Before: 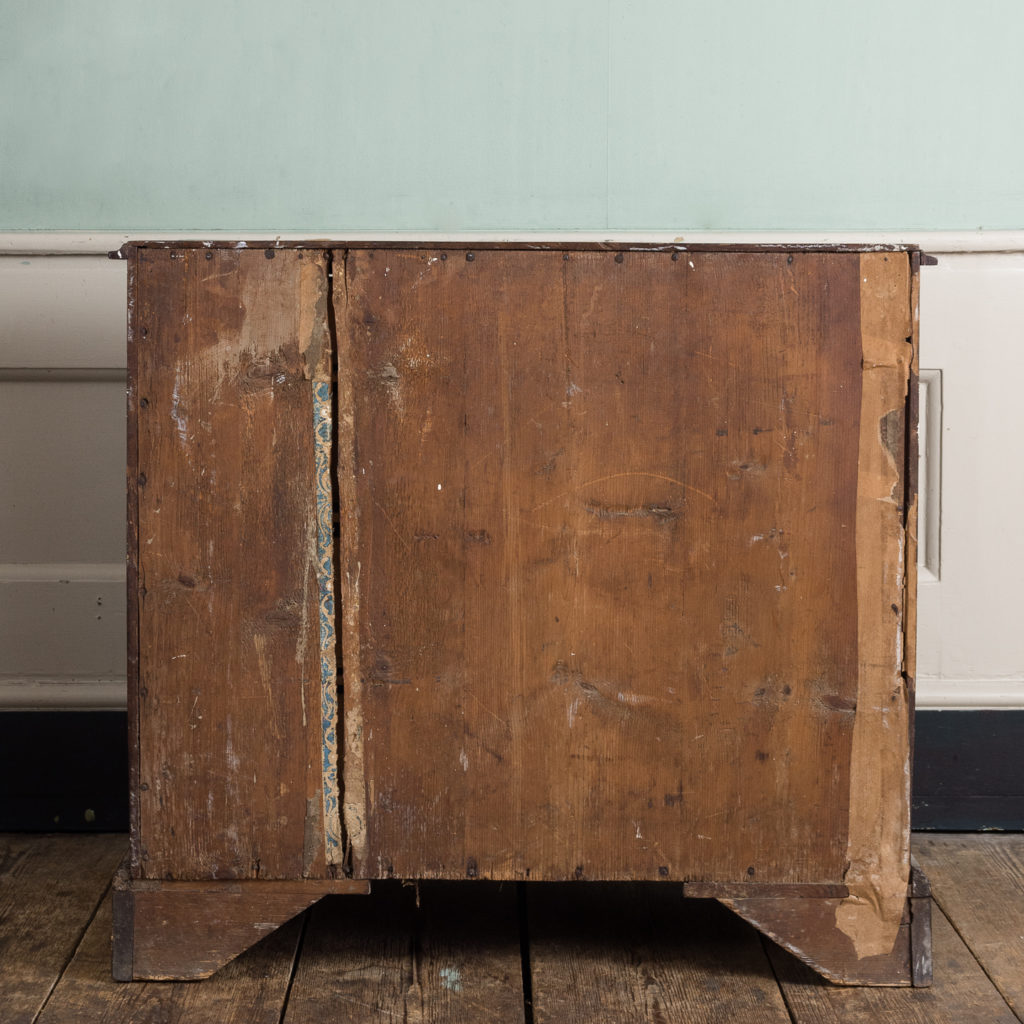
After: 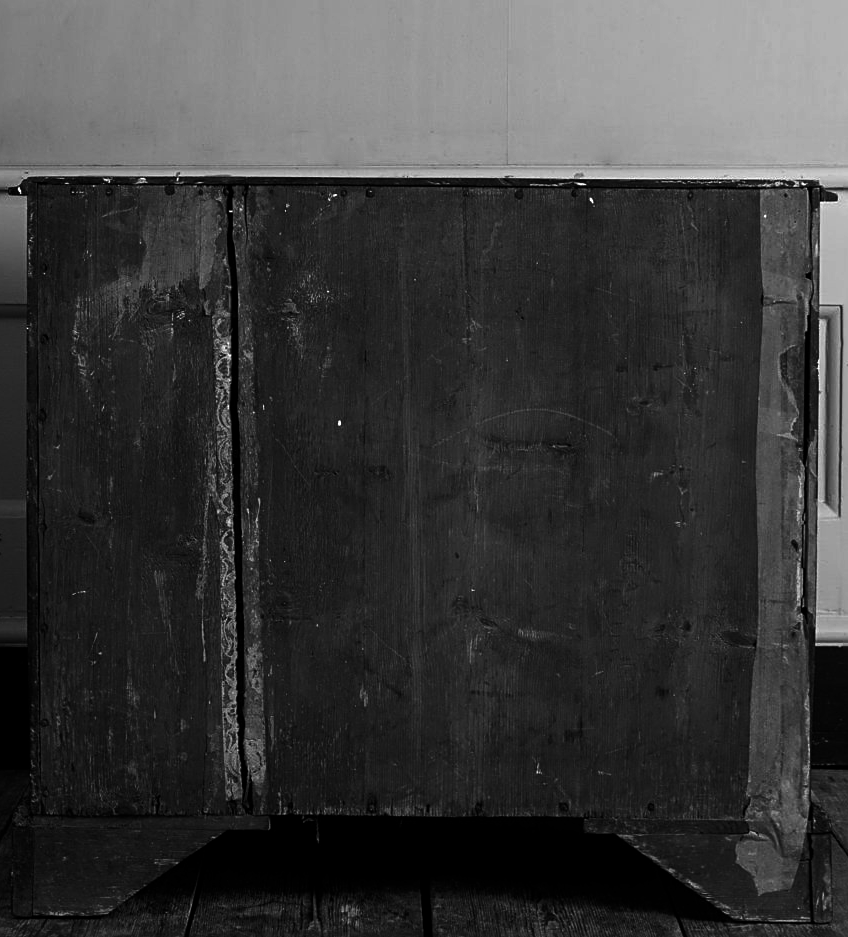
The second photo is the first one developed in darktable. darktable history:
contrast brightness saturation: contrast -0.03, brightness -0.59, saturation -1
crop: left 9.807%, top 6.259%, right 7.334%, bottom 2.177%
sharpen: on, module defaults
